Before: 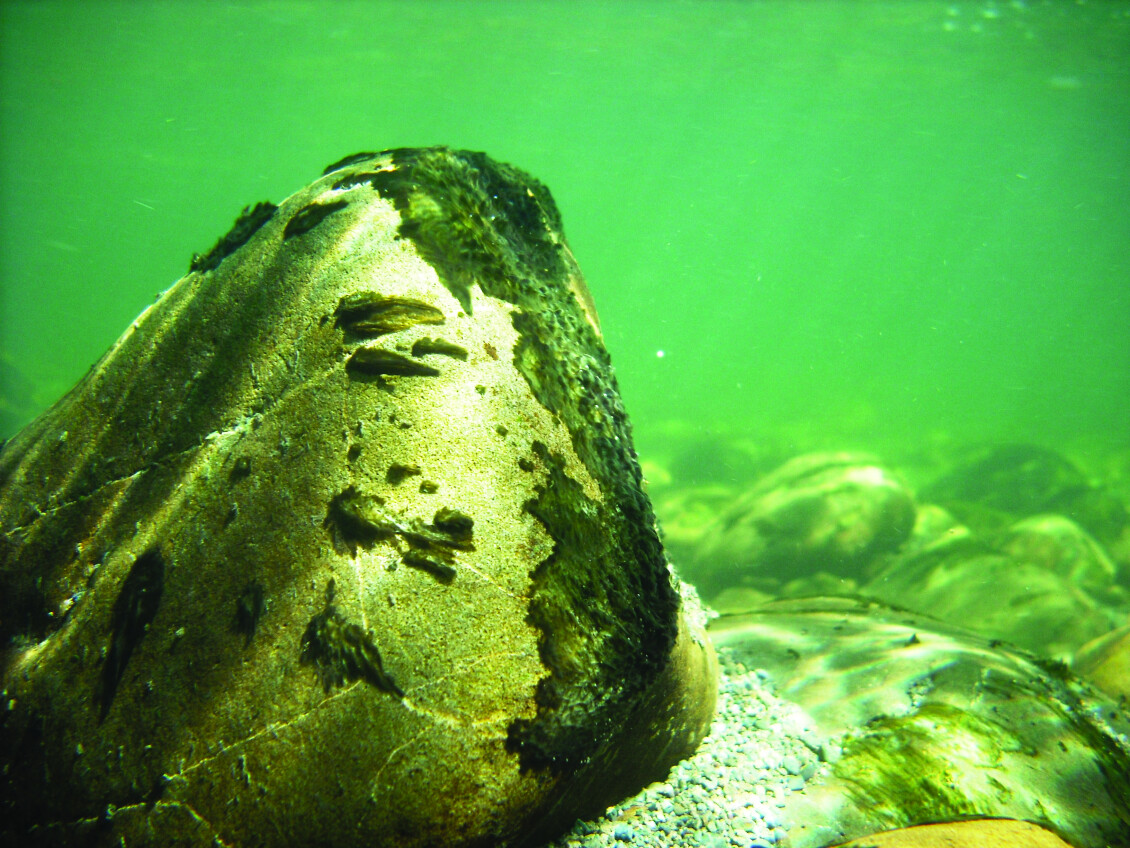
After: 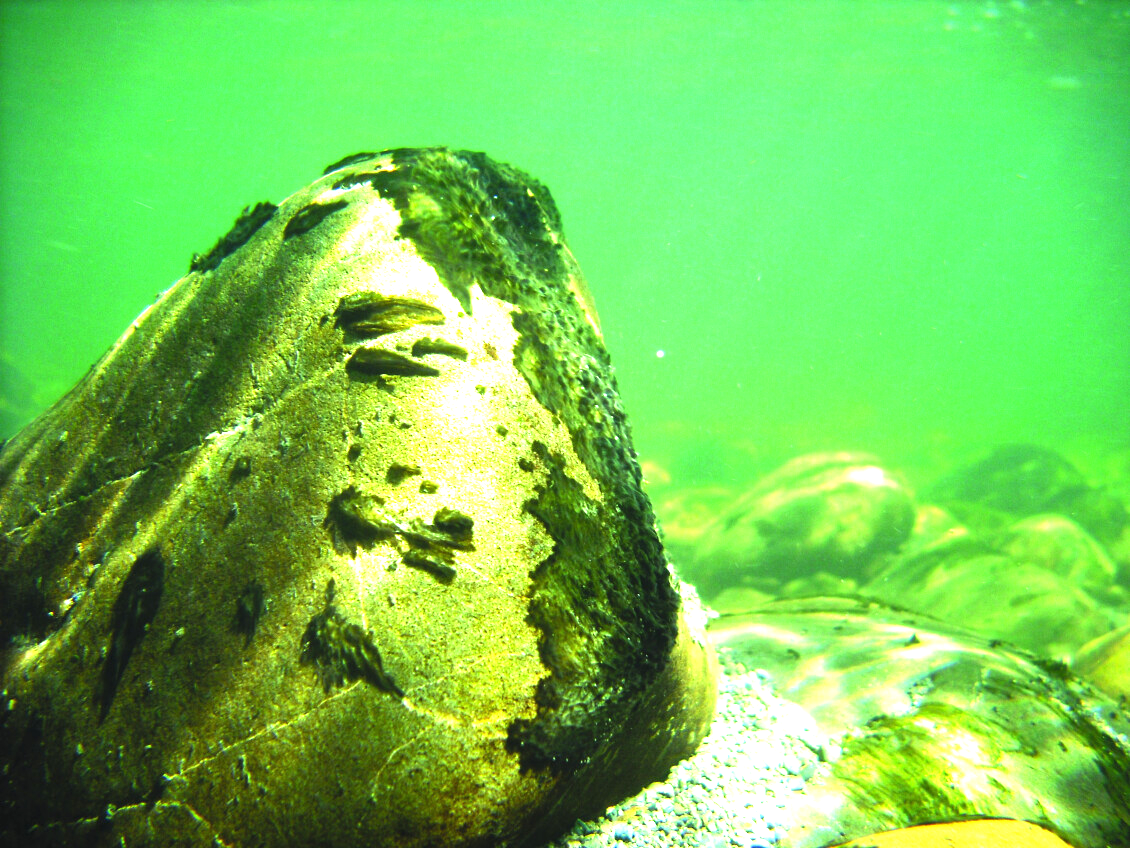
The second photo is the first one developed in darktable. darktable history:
tone equalizer: on, module defaults
exposure: black level correction 0, exposure 0.898 EV, compensate exposure bias true, compensate highlight preservation false
